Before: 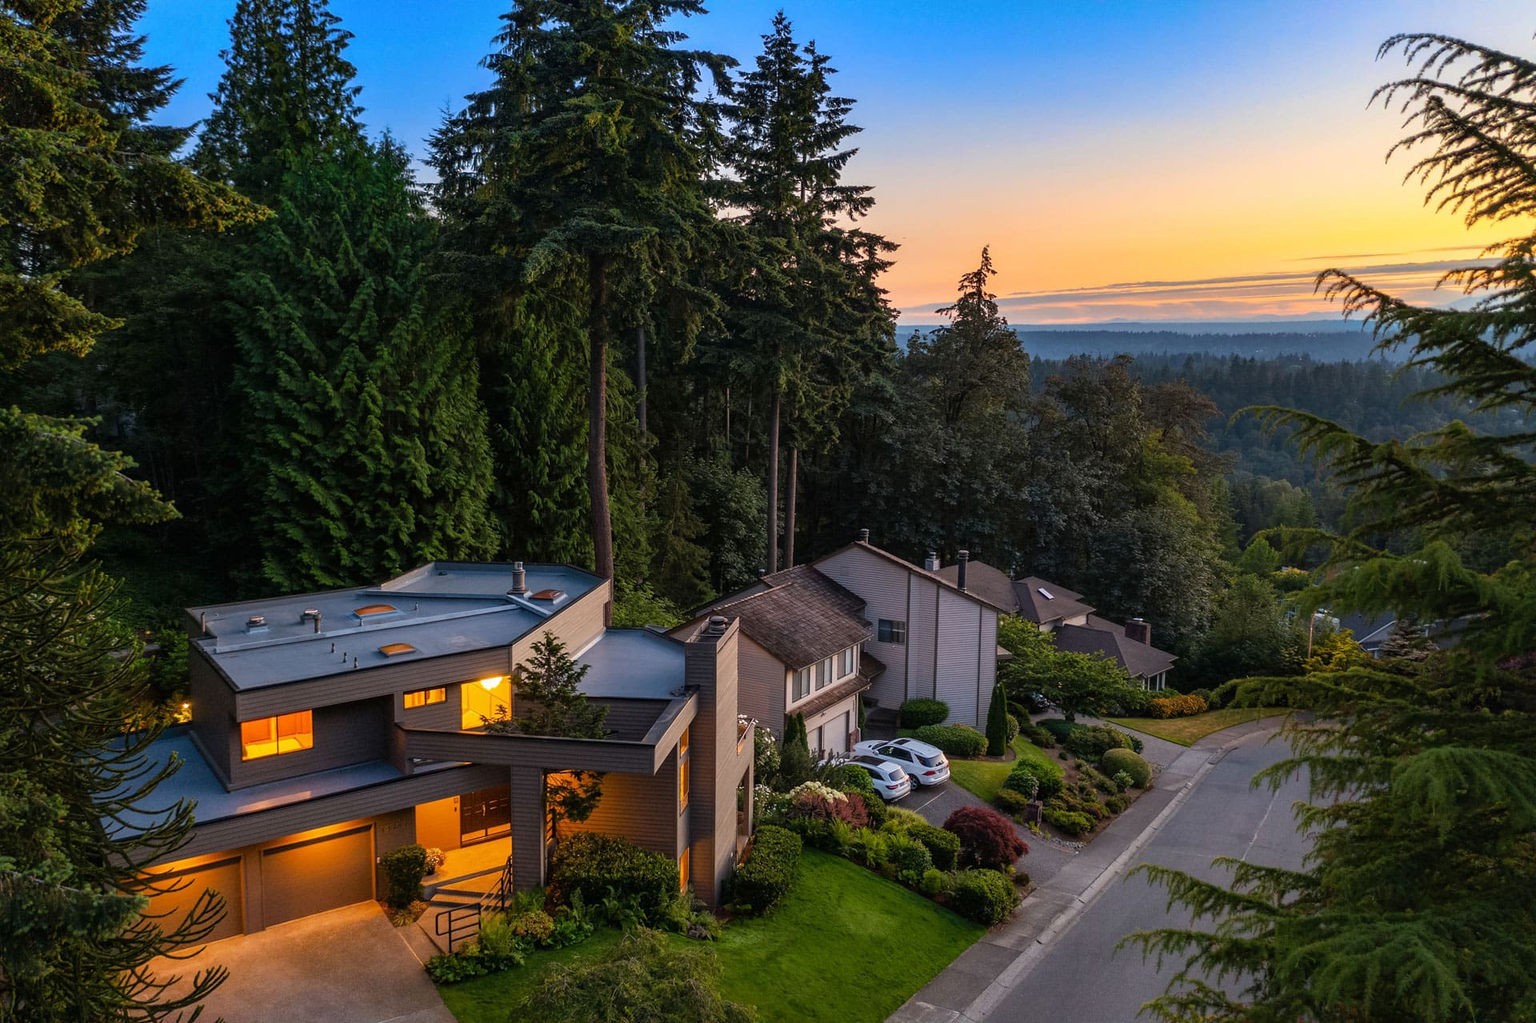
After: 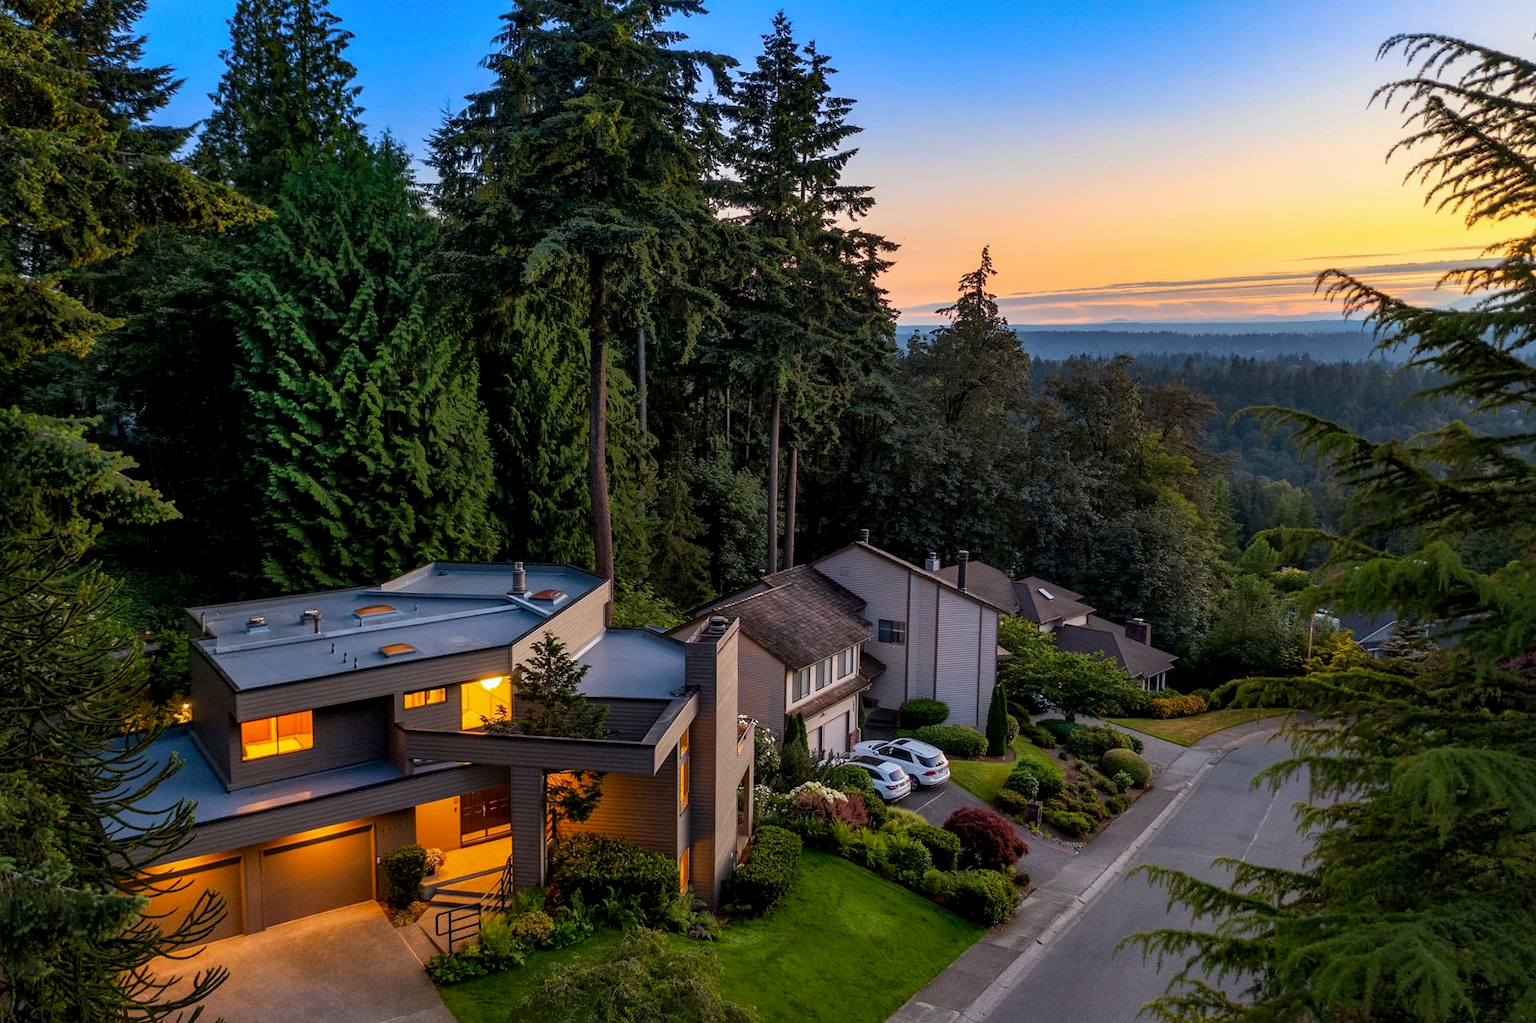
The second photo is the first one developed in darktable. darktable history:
shadows and highlights: shadows 62.66, white point adjustment 0.37, highlights -34.44, compress 83.82%
exposure: black level correction 0.004, exposure 0.014 EV, compensate highlight preservation false
white balance: red 0.988, blue 1.017
